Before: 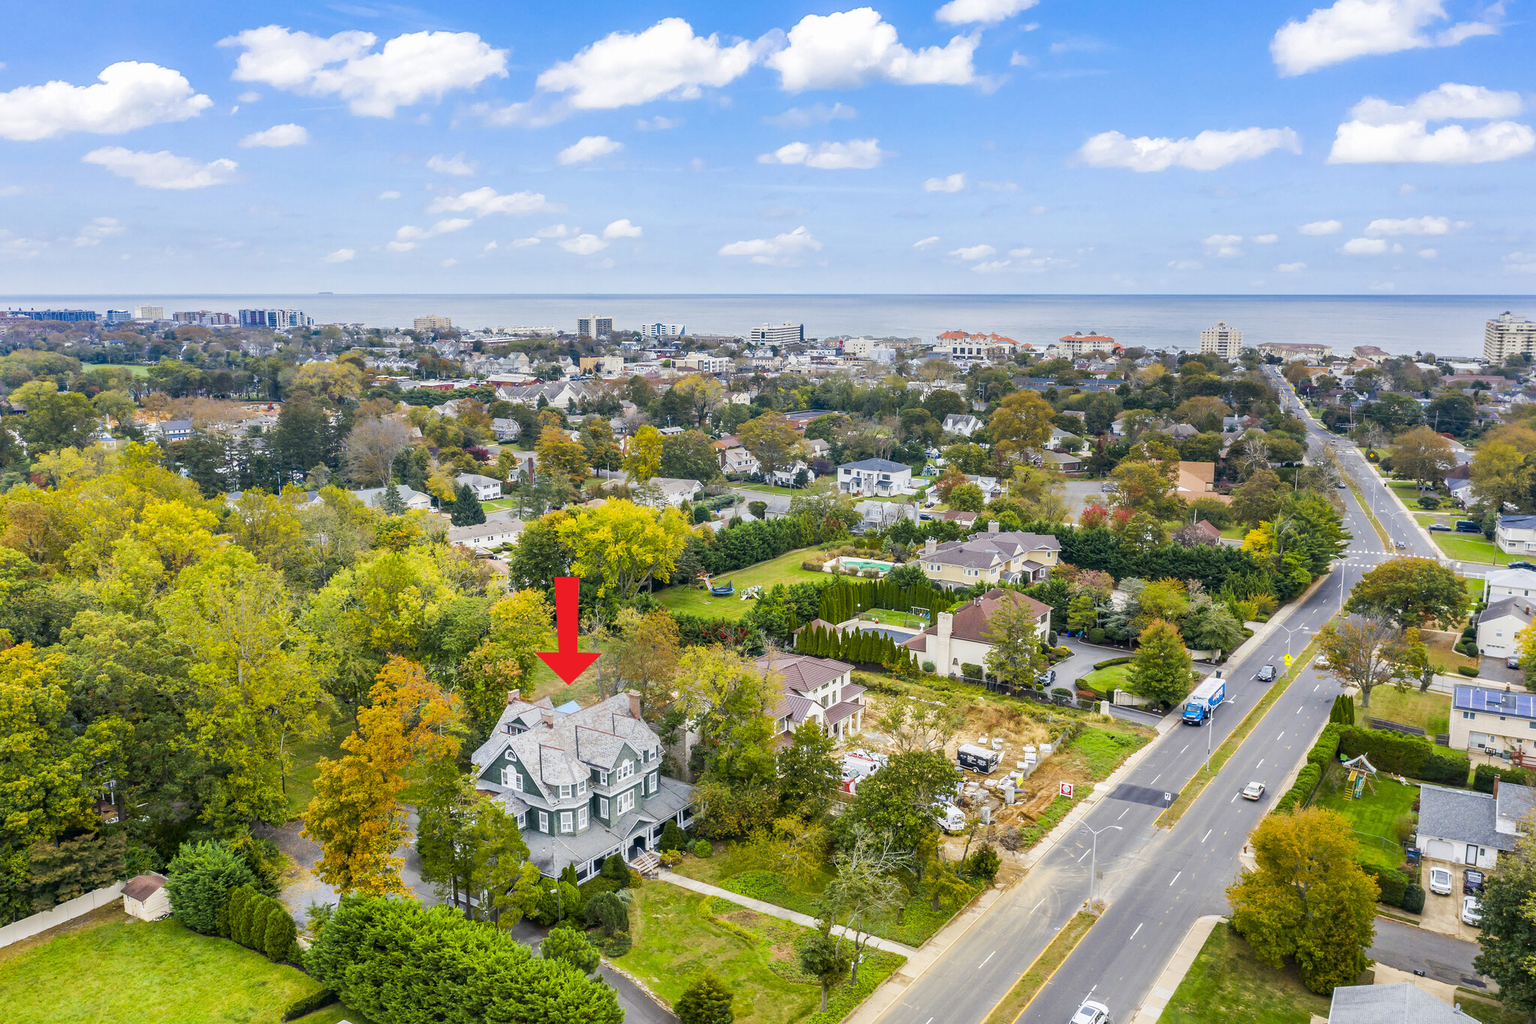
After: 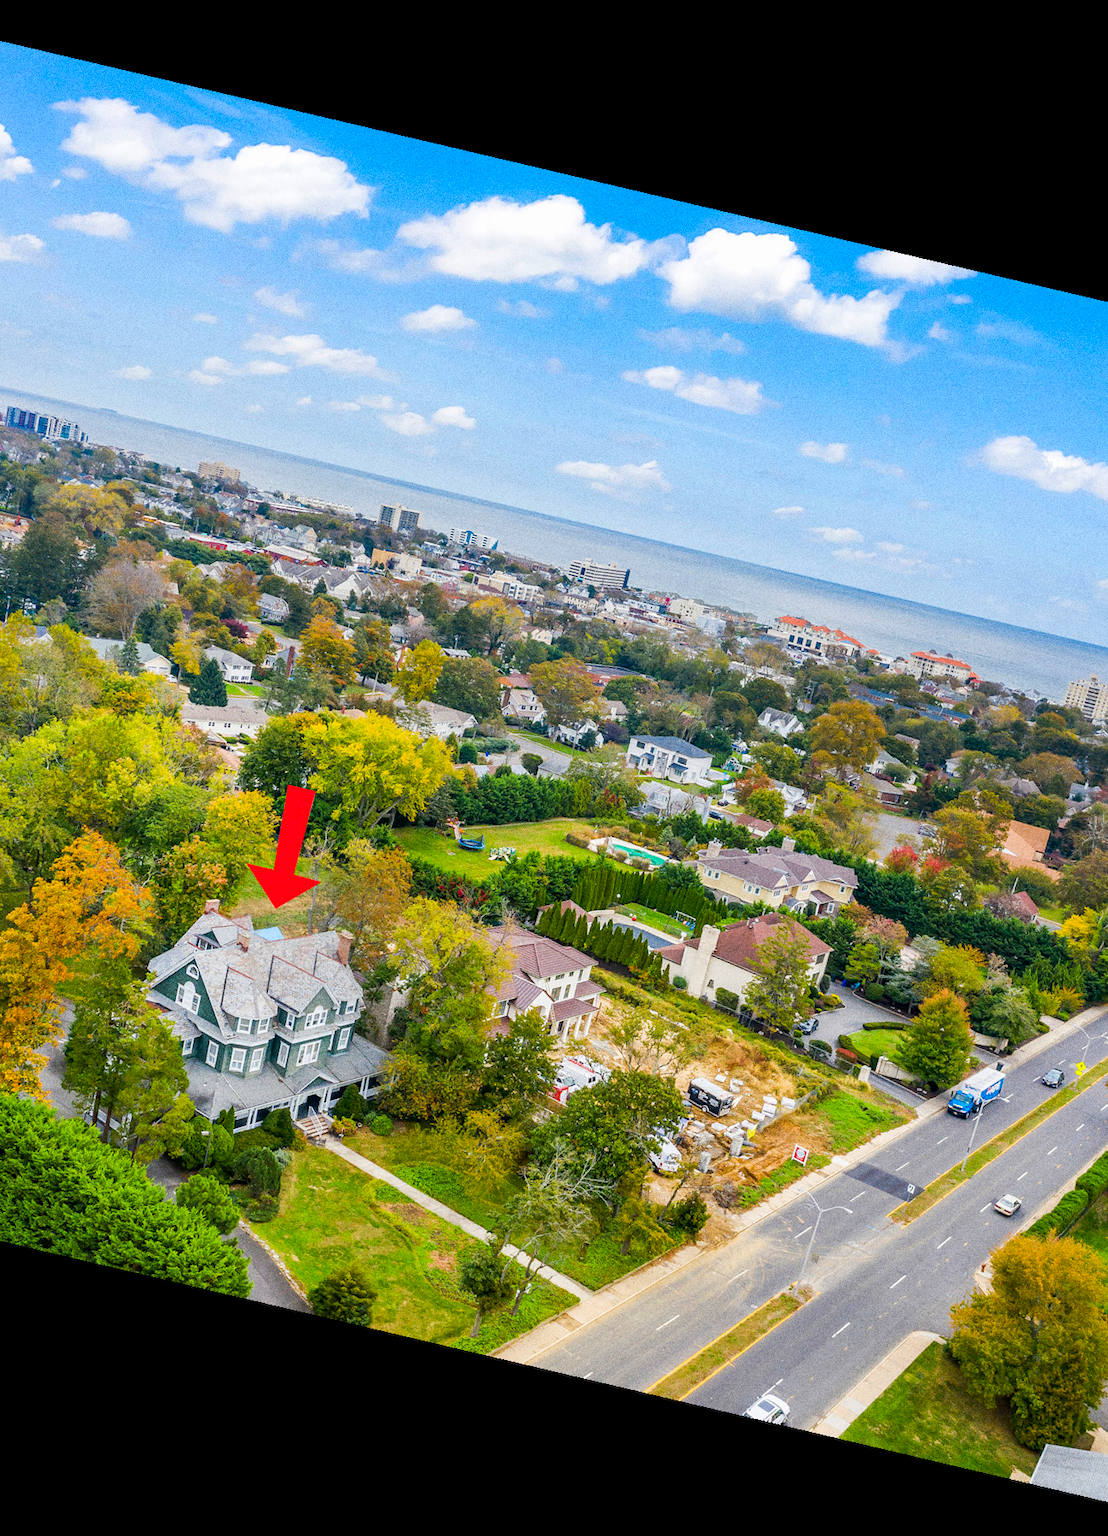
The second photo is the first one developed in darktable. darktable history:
rotate and perspective: rotation 13.27°, automatic cropping off
crop and rotate: left 22.516%, right 21.234%
contrast brightness saturation: saturation 0.1
grain: coarseness 0.09 ISO, strength 40%
